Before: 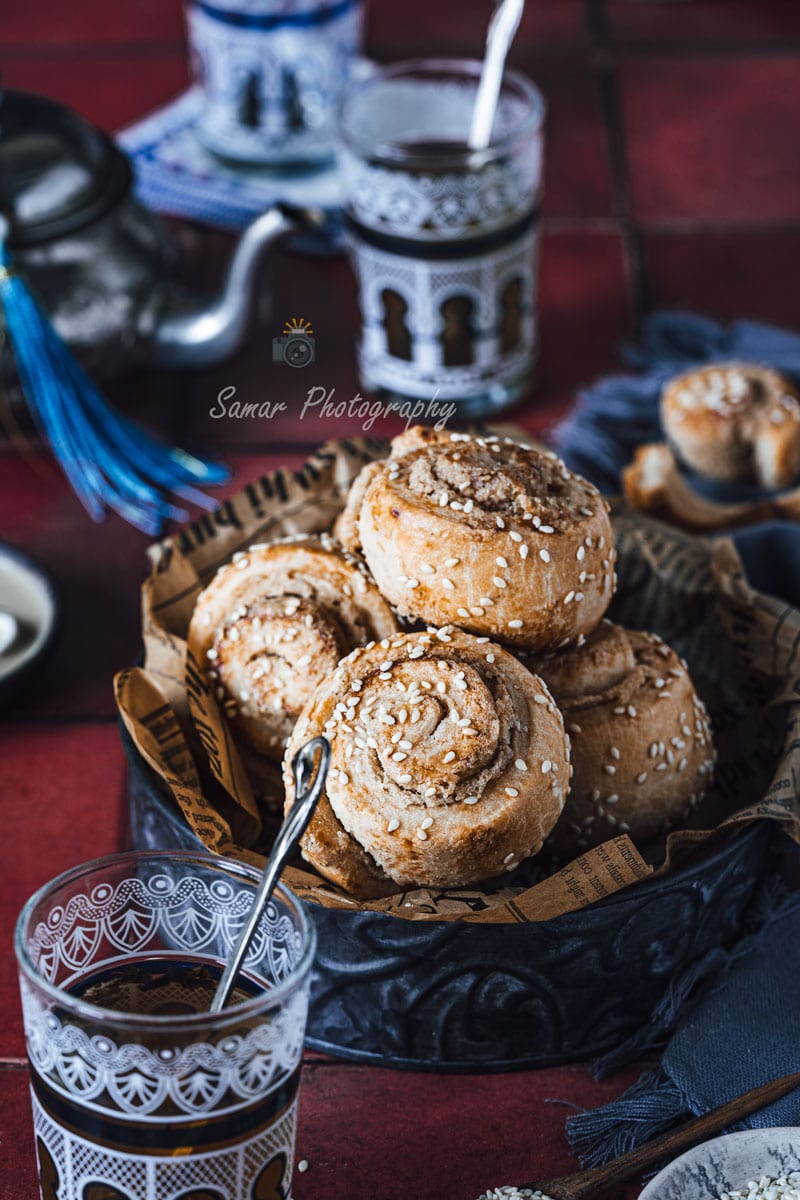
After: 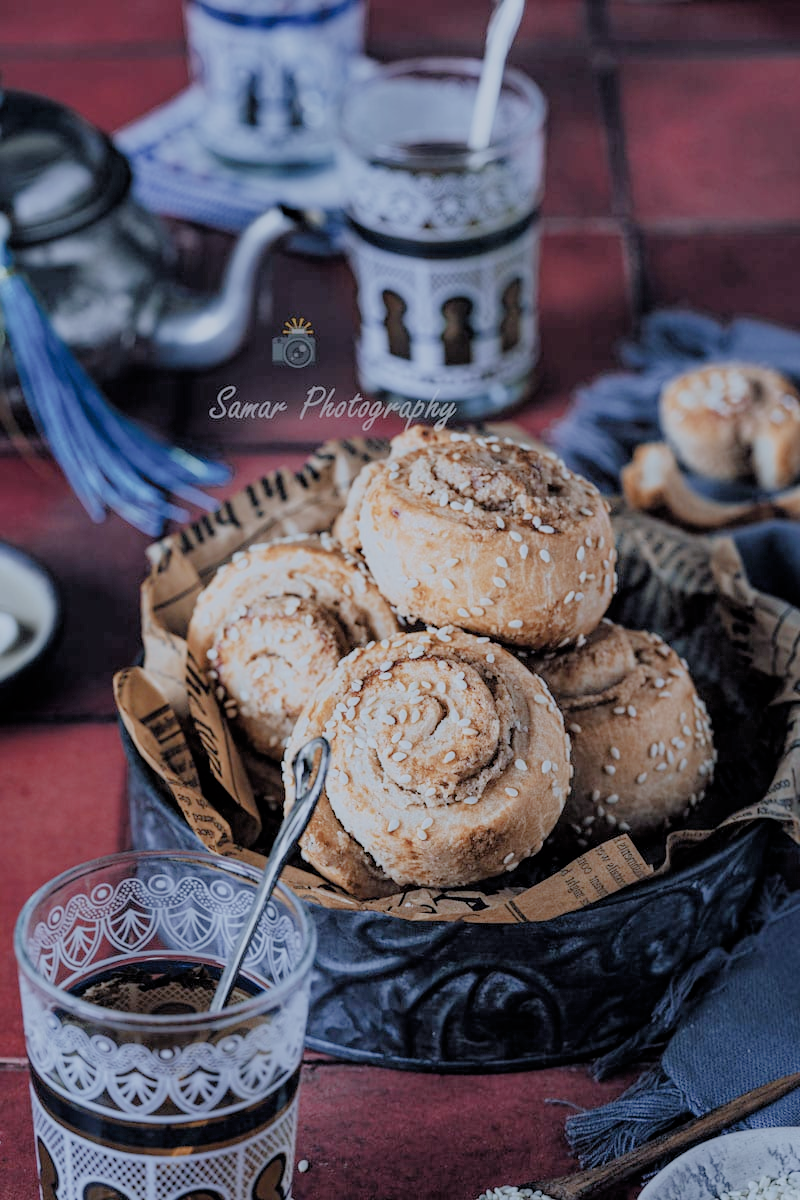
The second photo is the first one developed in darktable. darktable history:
filmic rgb: black relative exposure -4.42 EV, white relative exposure 6.58 EV, hardness 1.85, contrast 0.5
exposure: black level correction 0, exposure 1.015 EV, compensate exposure bias true, compensate highlight preservation false
color calibration: illuminant as shot in camera, x 0.369, y 0.376, temperature 4328.46 K, gamut compression 3
